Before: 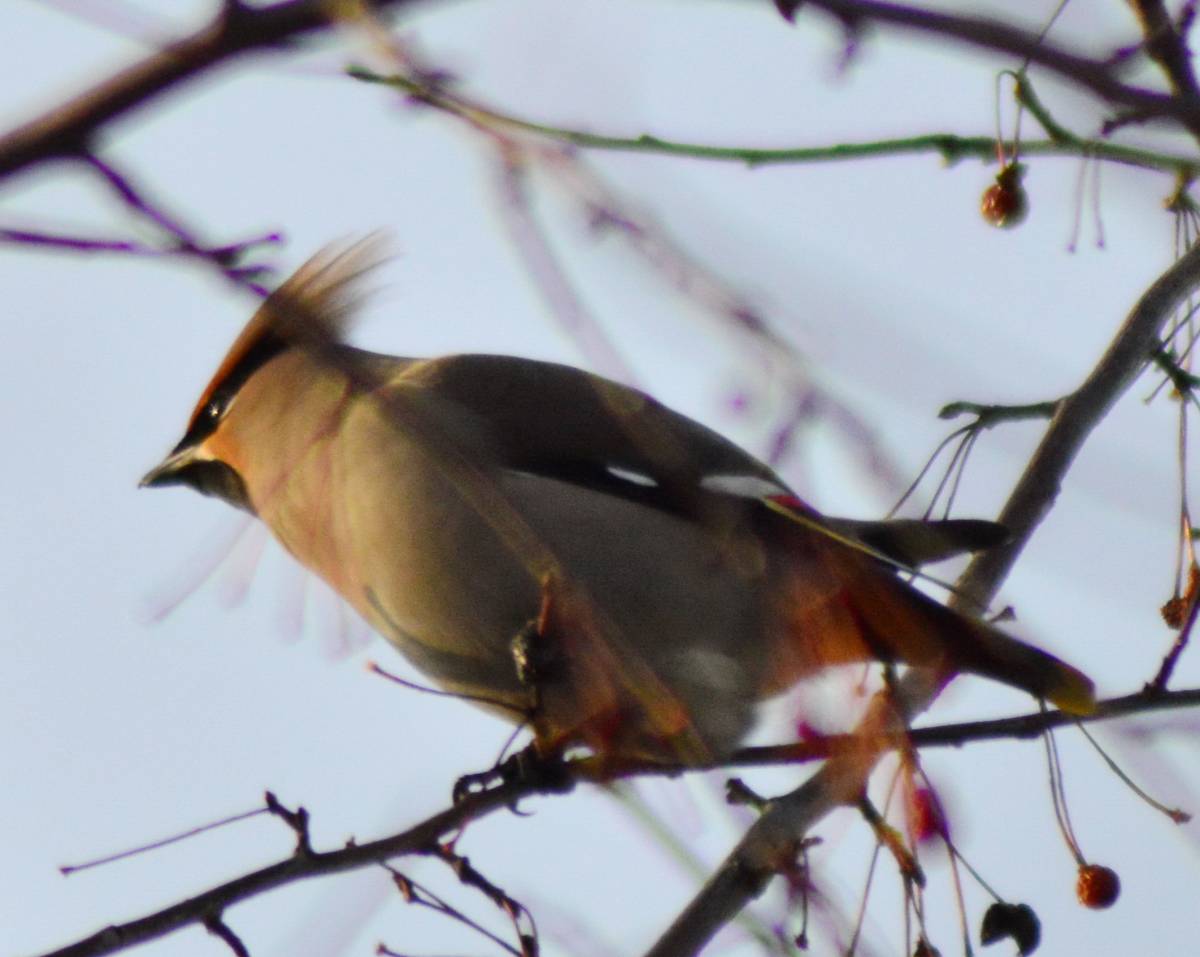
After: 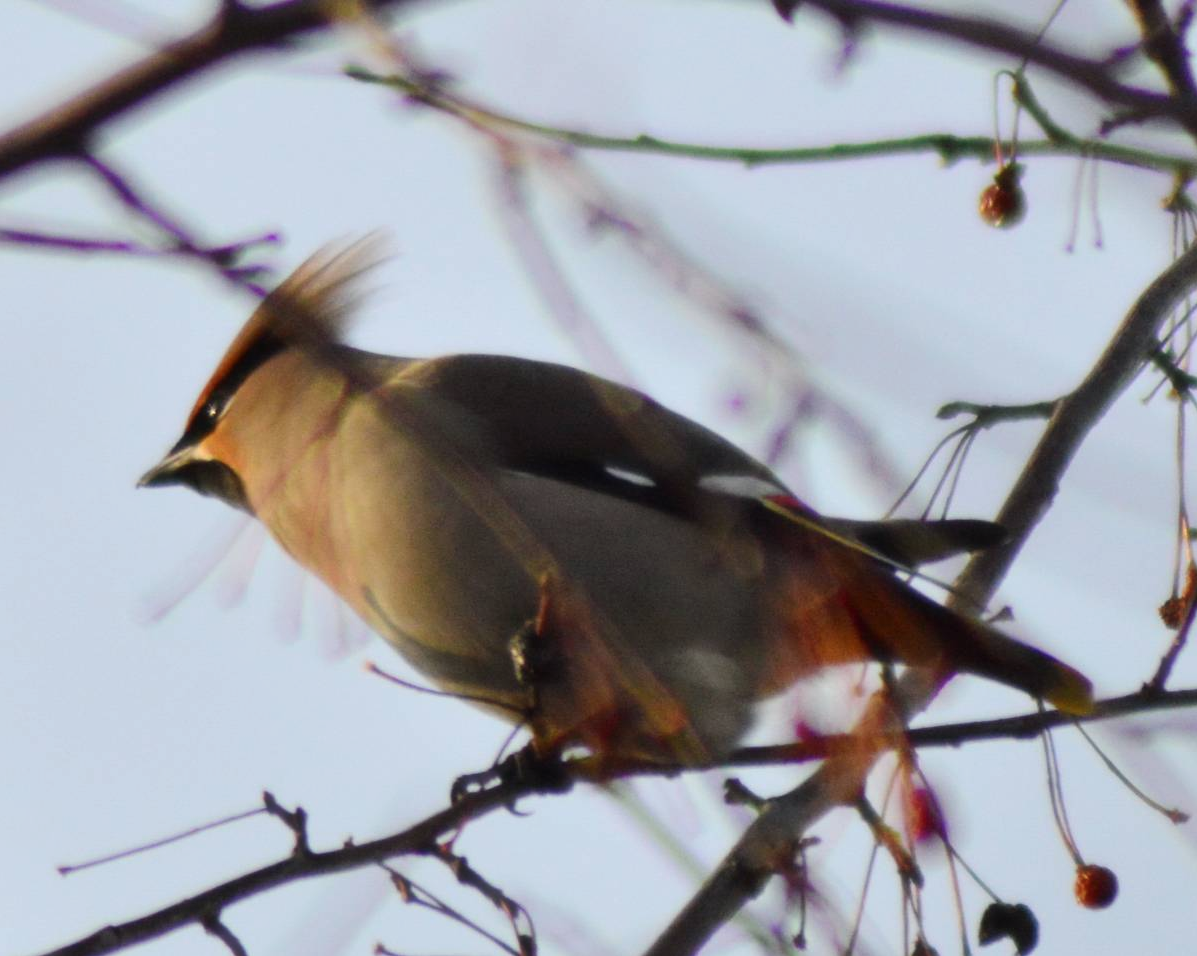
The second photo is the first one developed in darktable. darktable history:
haze removal: strength -0.091, compatibility mode true
crop and rotate: left 0.183%, bottom 0.006%
